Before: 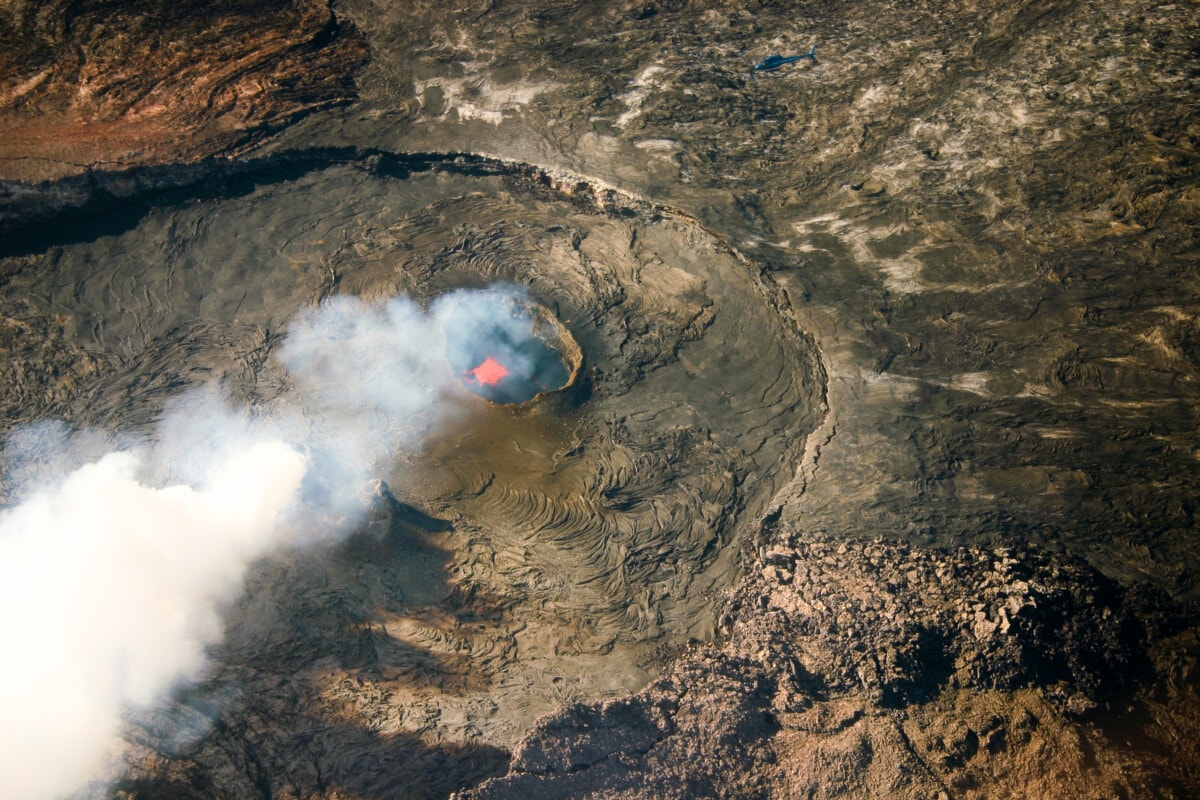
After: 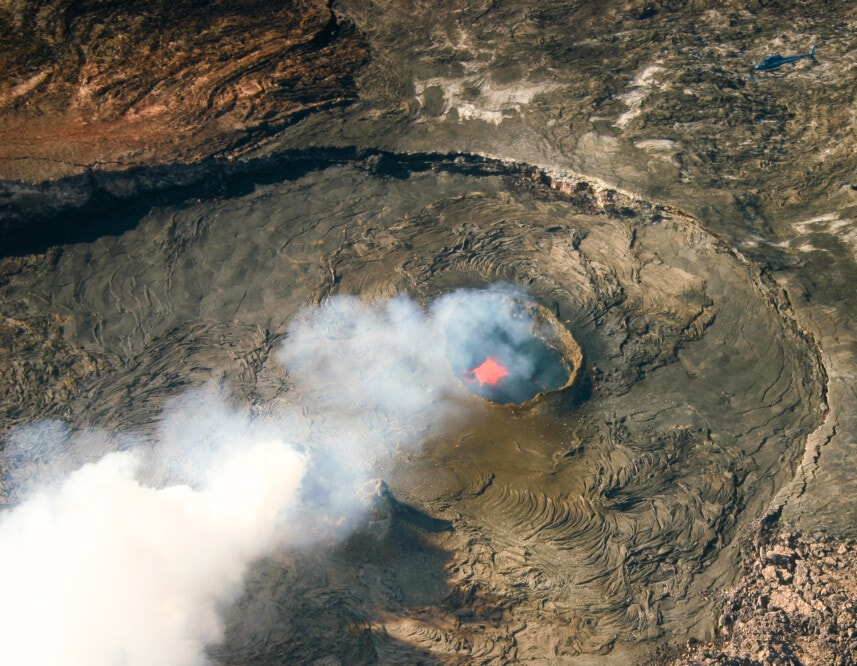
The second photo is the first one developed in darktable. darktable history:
crop: right 28.541%, bottom 16.529%
